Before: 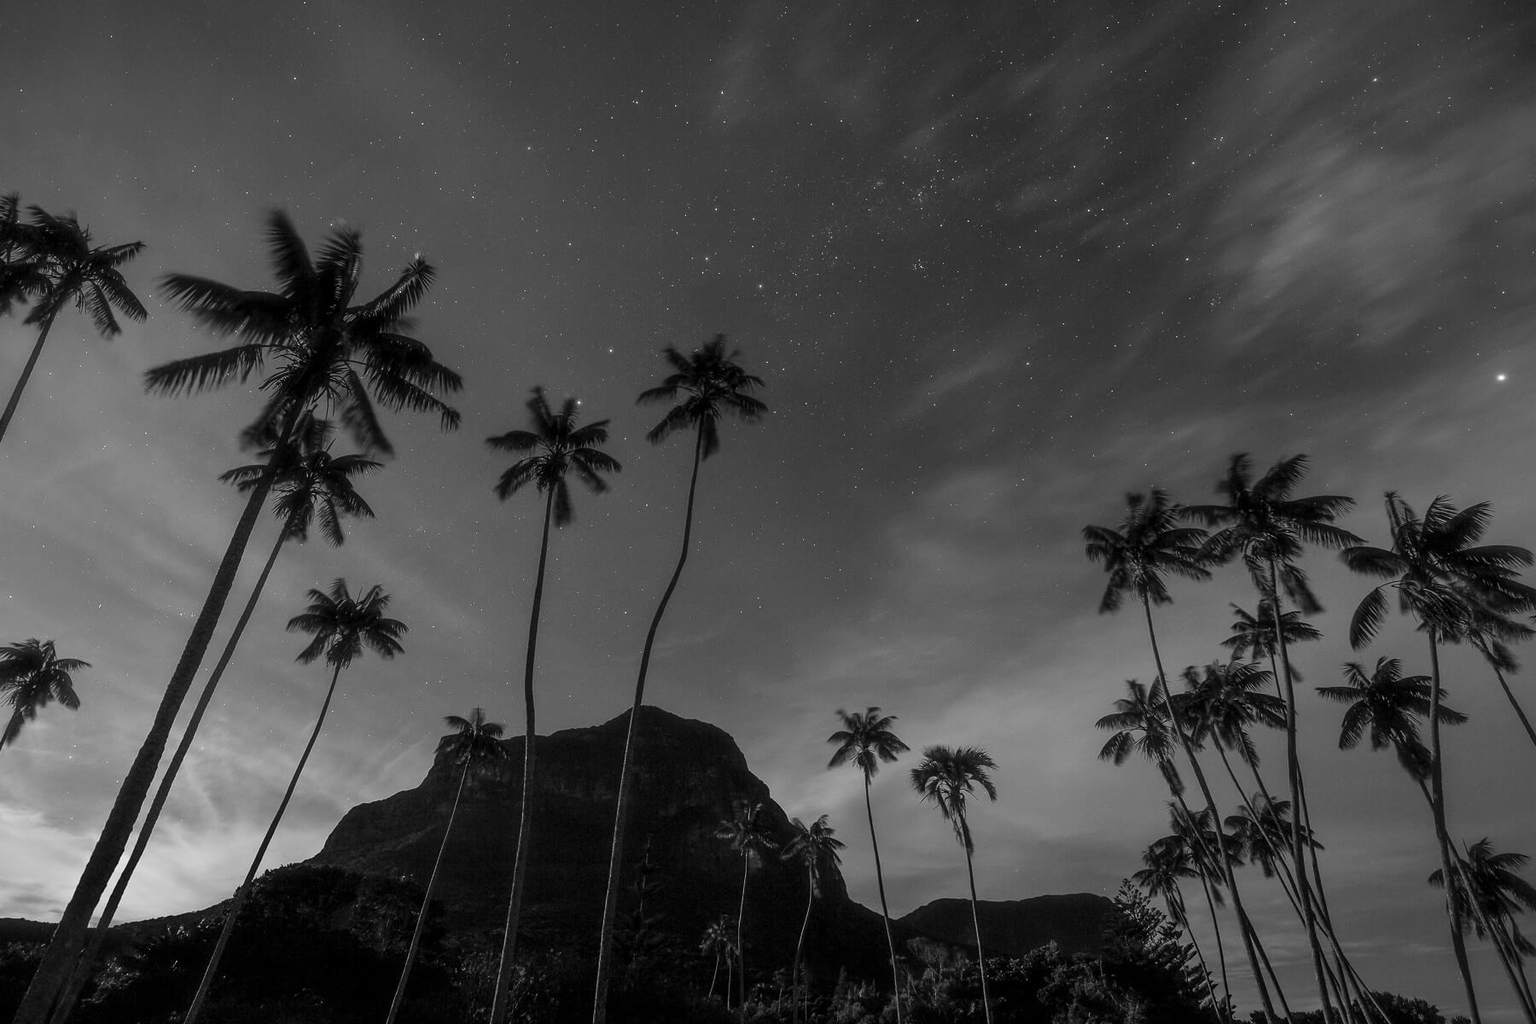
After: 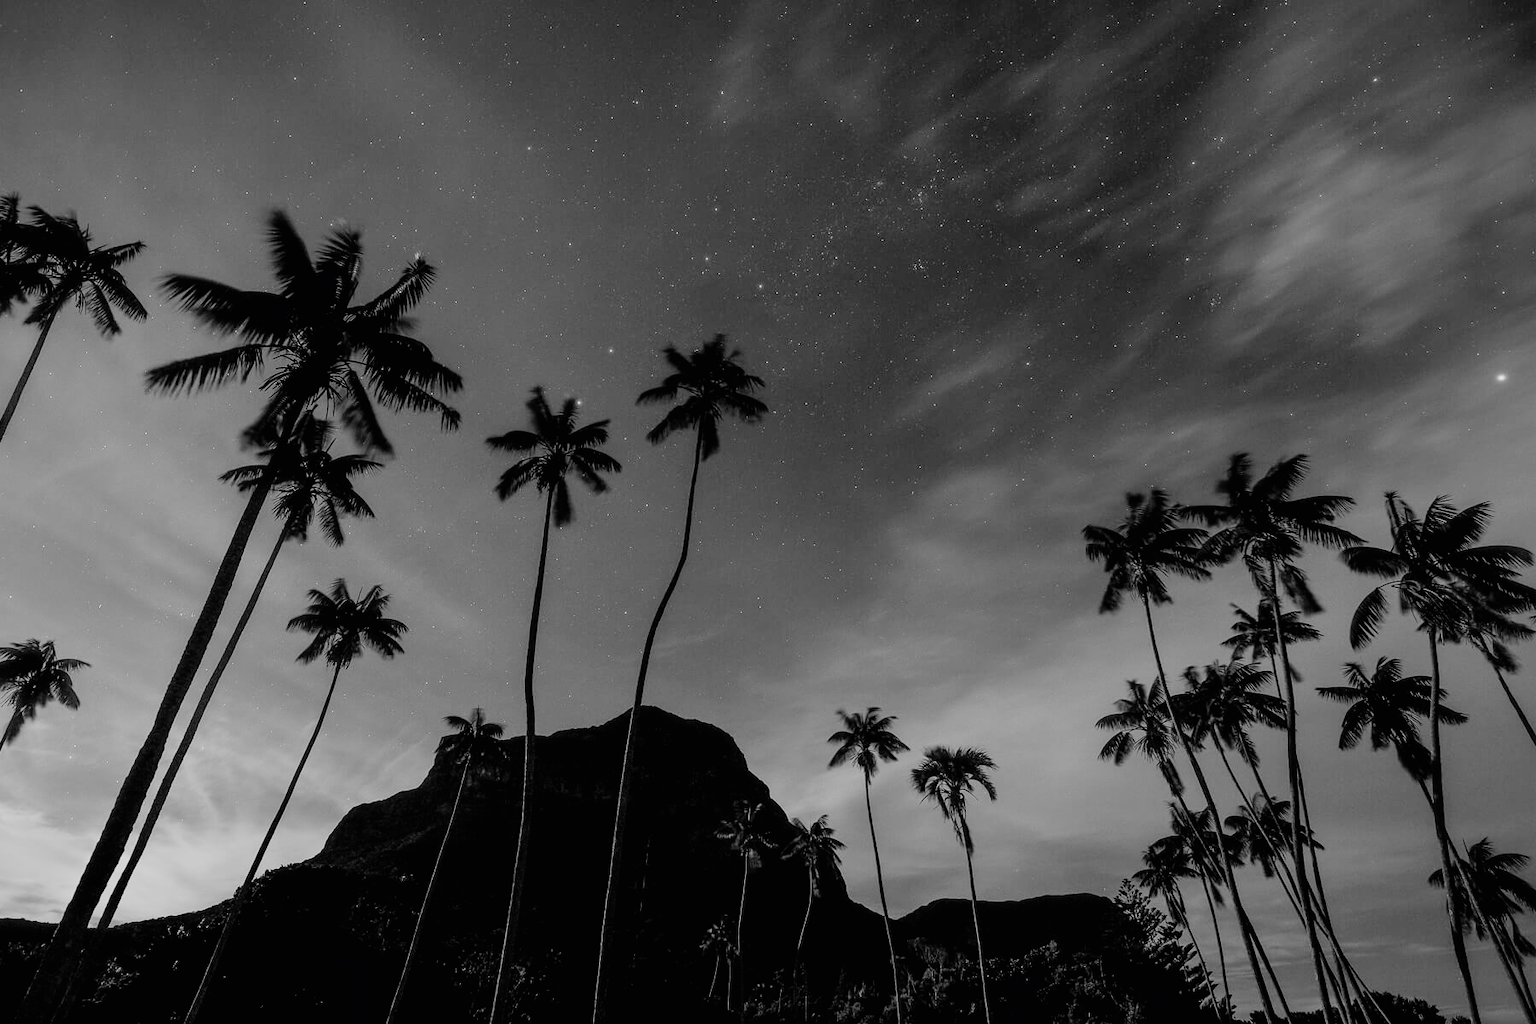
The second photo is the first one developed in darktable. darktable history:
filmic rgb: black relative exposure -5.14 EV, white relative exposure 3.98 EV, hardness 2.88, contrast 1.095, color science v6 (2022)
contrast brightness saturation: brightness 0.141
